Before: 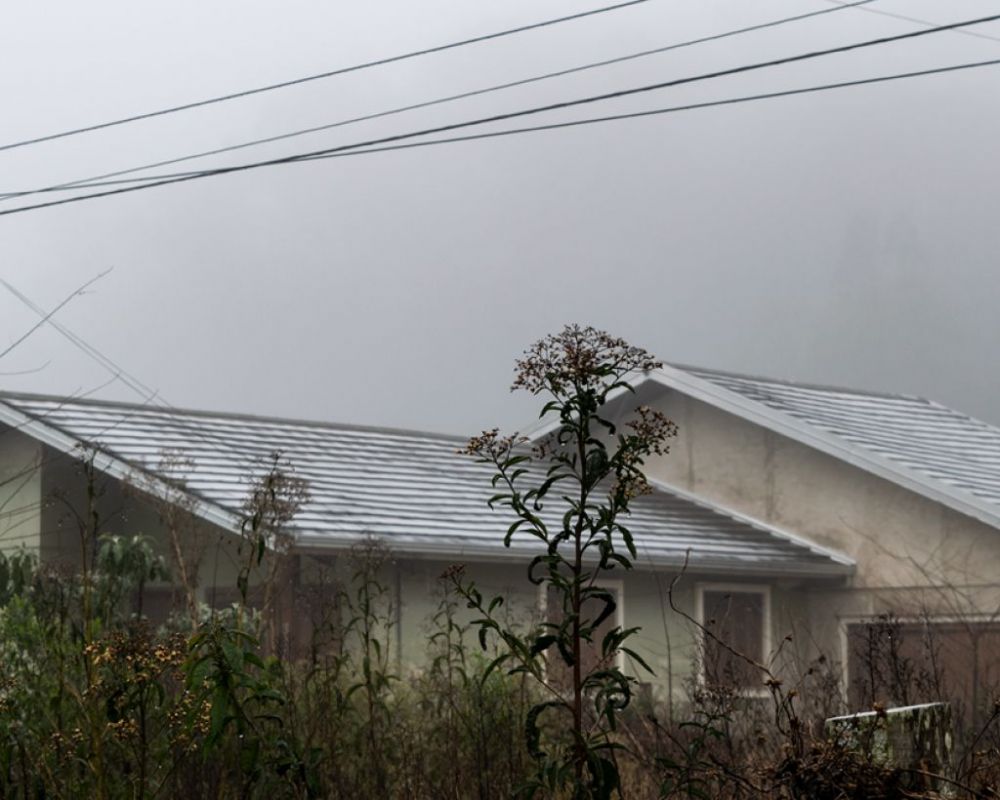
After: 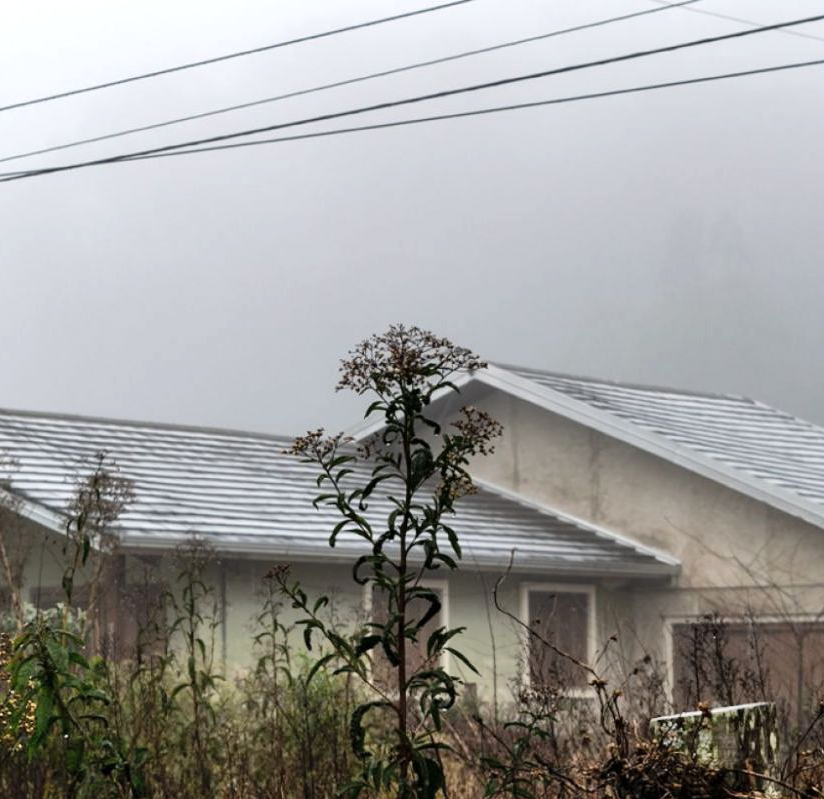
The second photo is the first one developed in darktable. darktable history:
shadows and highlights: radius 110.86, shadows 51.09, white point adjustment 9.16, highlights -4.17, highlights color adjustment 32.2%, soften with gaussian
crop: left 17.582%, bottom 0.031%
